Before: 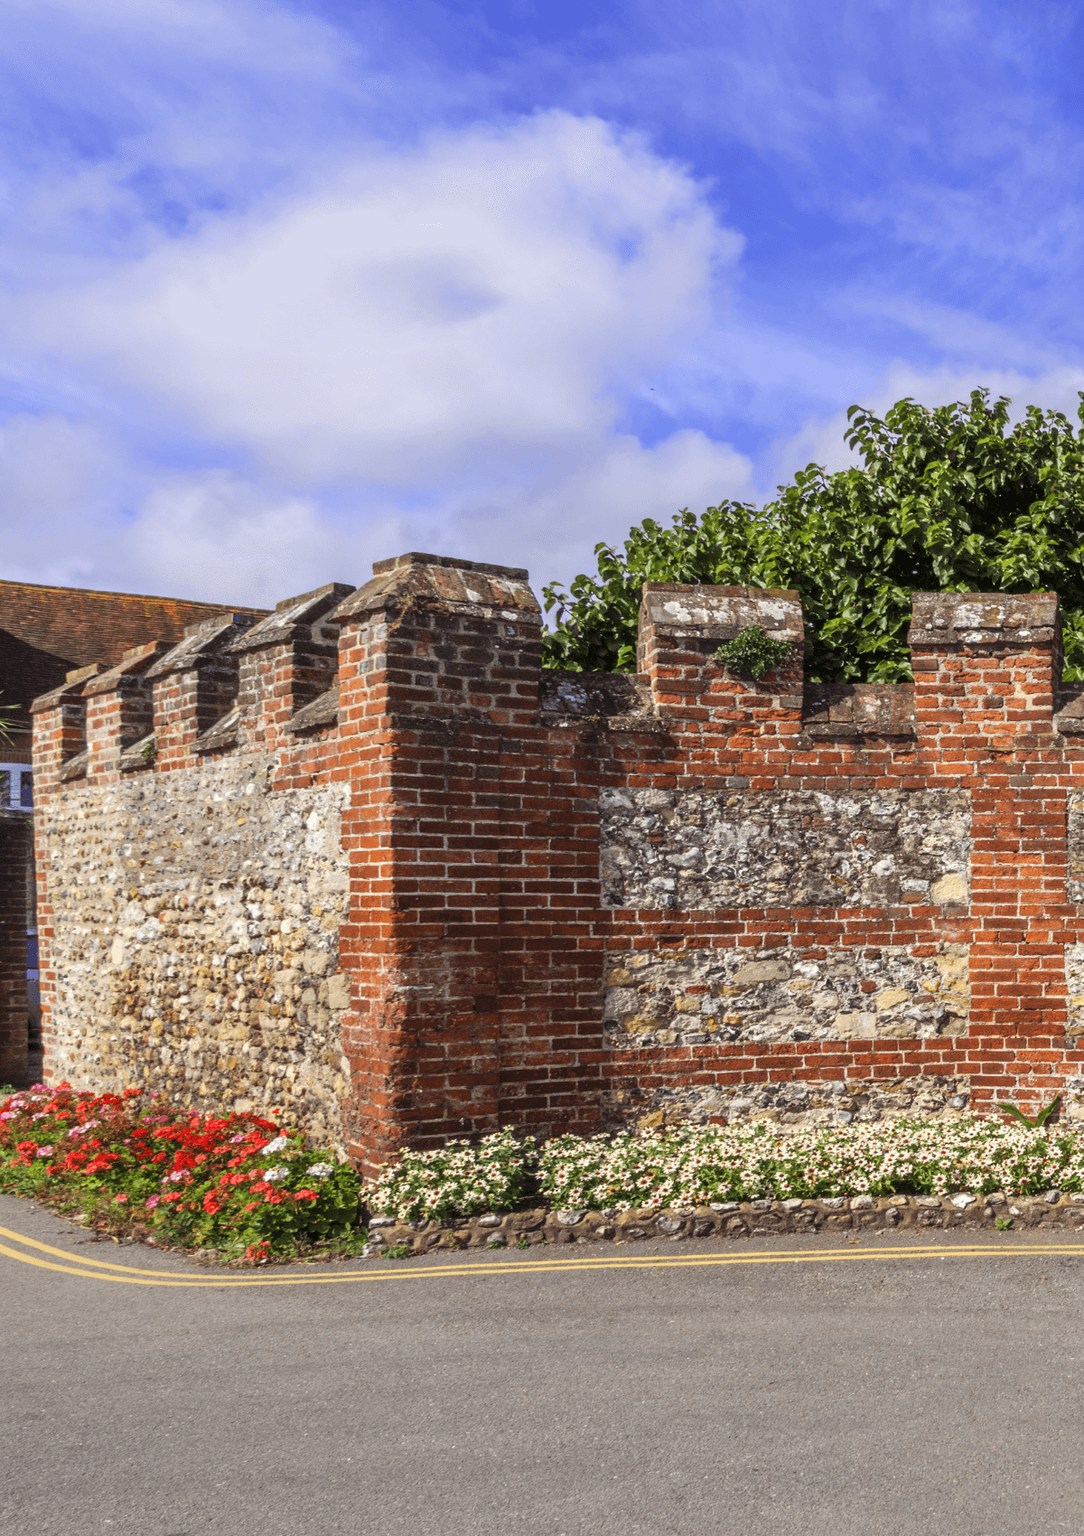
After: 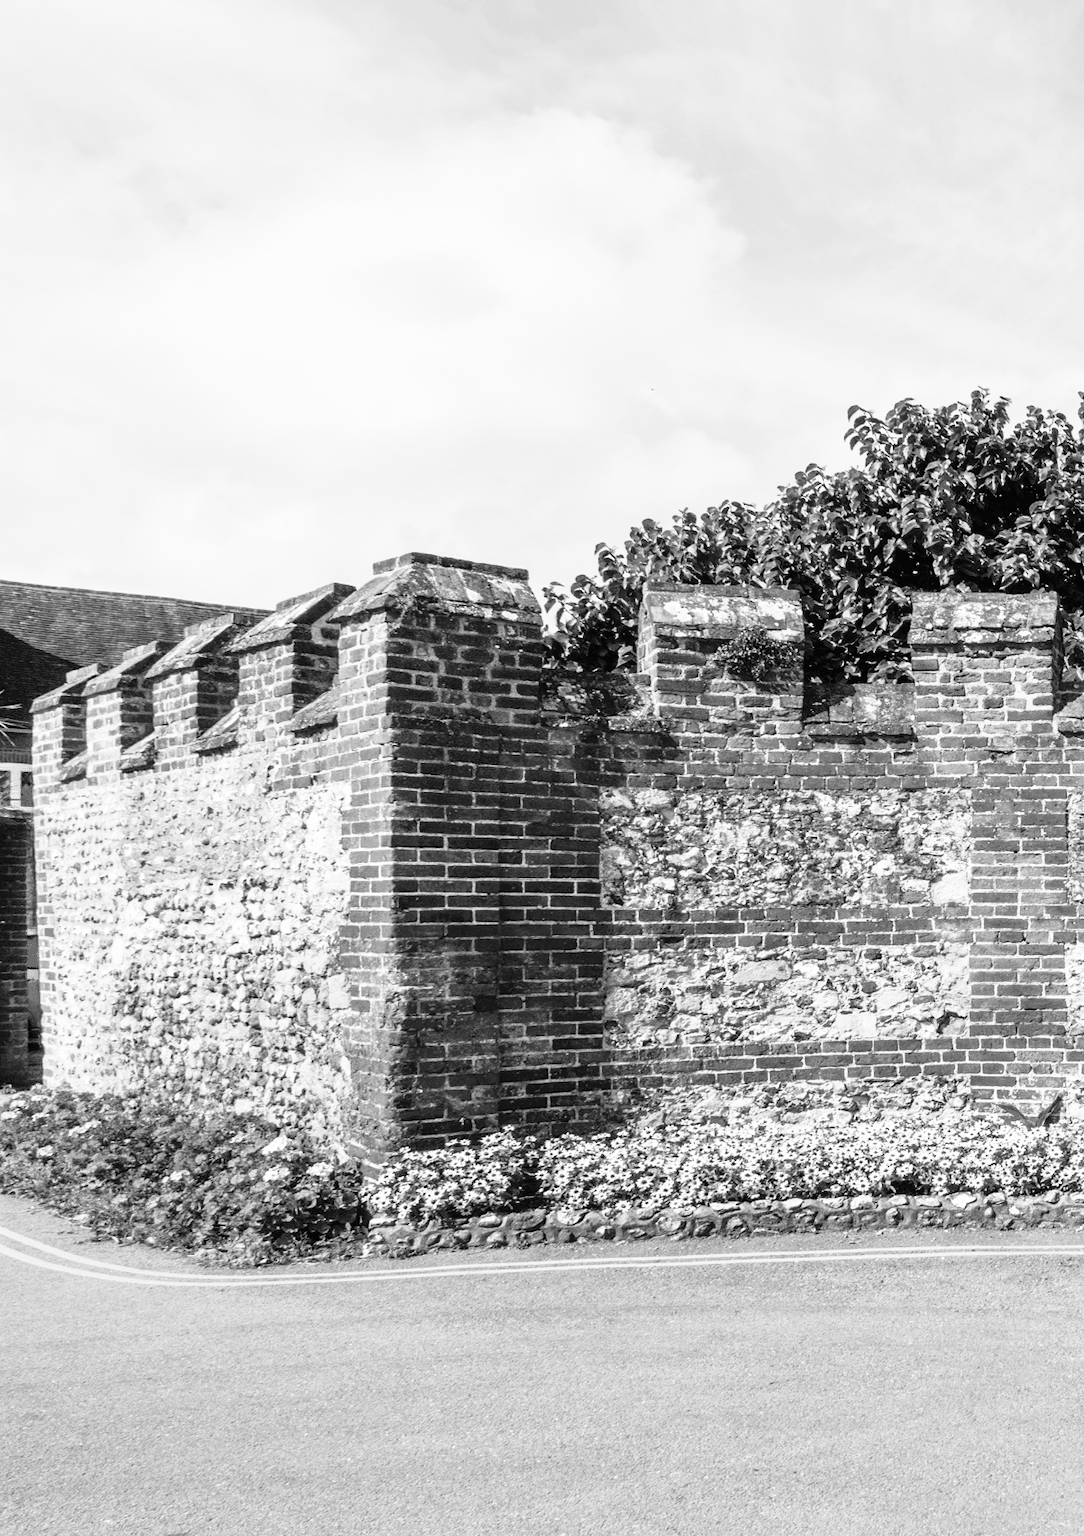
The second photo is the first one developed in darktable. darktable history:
base curve: curves: ch0 [(0, 0) (0.012, 0.01) (0.073, 0.168) (0.31, 0.711) (0.645, 0.957) (1, 1)], preserve colors none
color calibration: output gray [0.18, 0.41, 0.41, 0], gray › normalize channels true, illuminant same as pipeline (D50), adaptation XYZ, x 0.346, y 0.359, gamut compression 0
color zones: curves: ch0 [(0.254, 0.492) (0.724, 0.62)]; ch1 [(0.25, 0.528) (0.719, 0.796)]; ch2 [(0, 0.472) (0.25, 0.5) (0.73, 0.184)]
